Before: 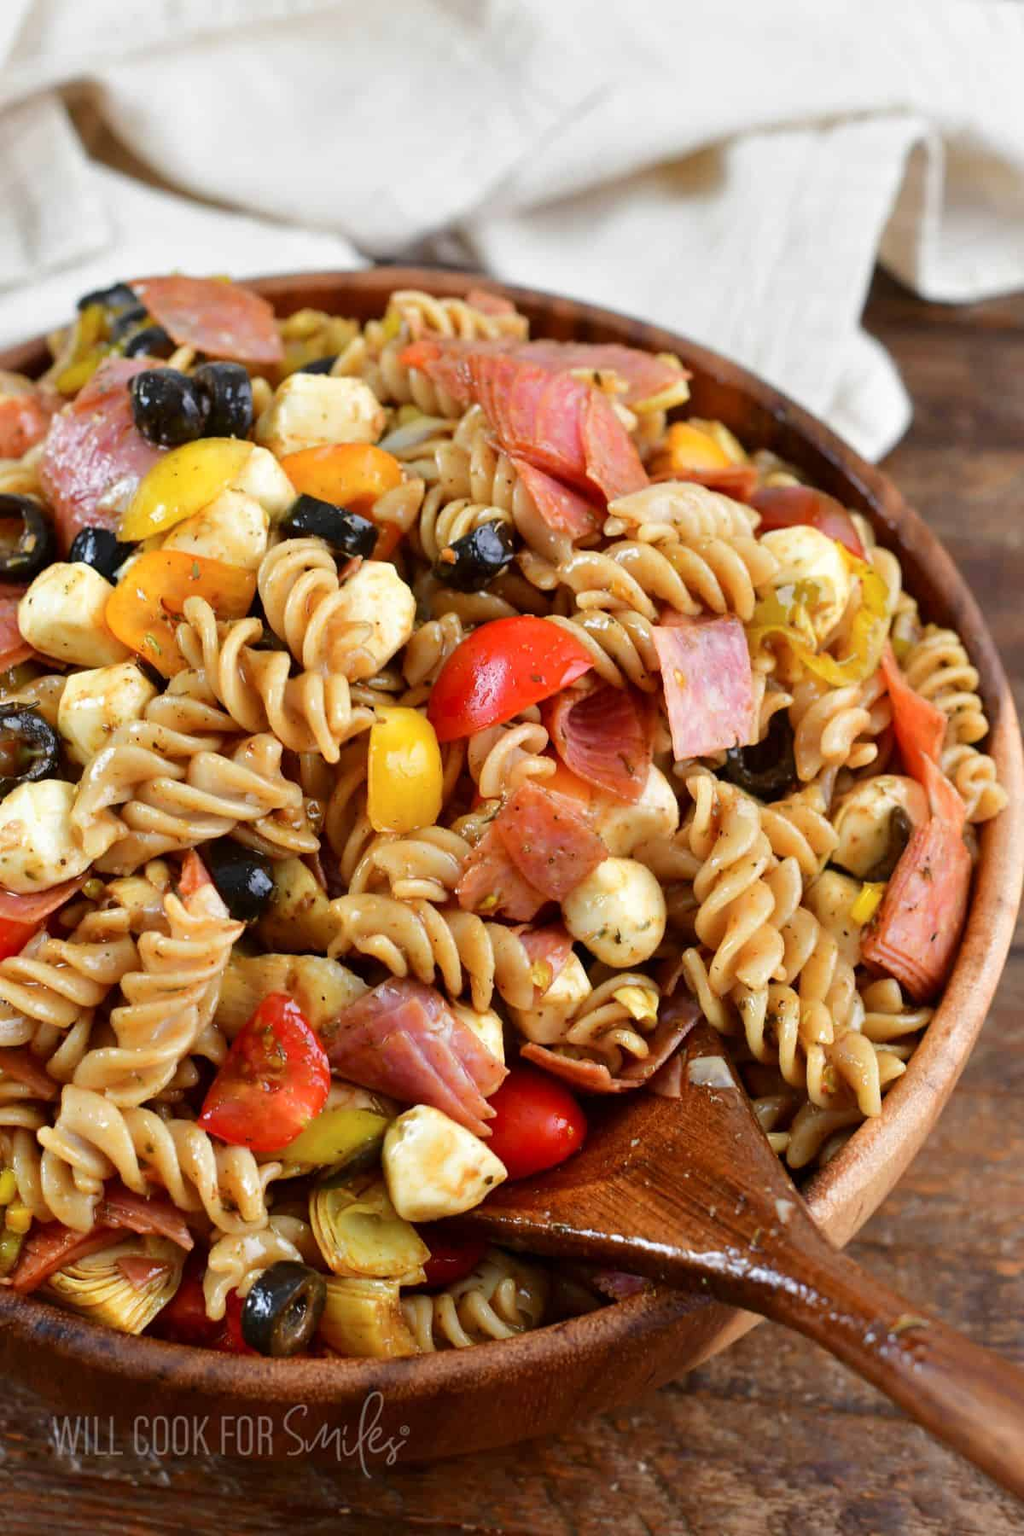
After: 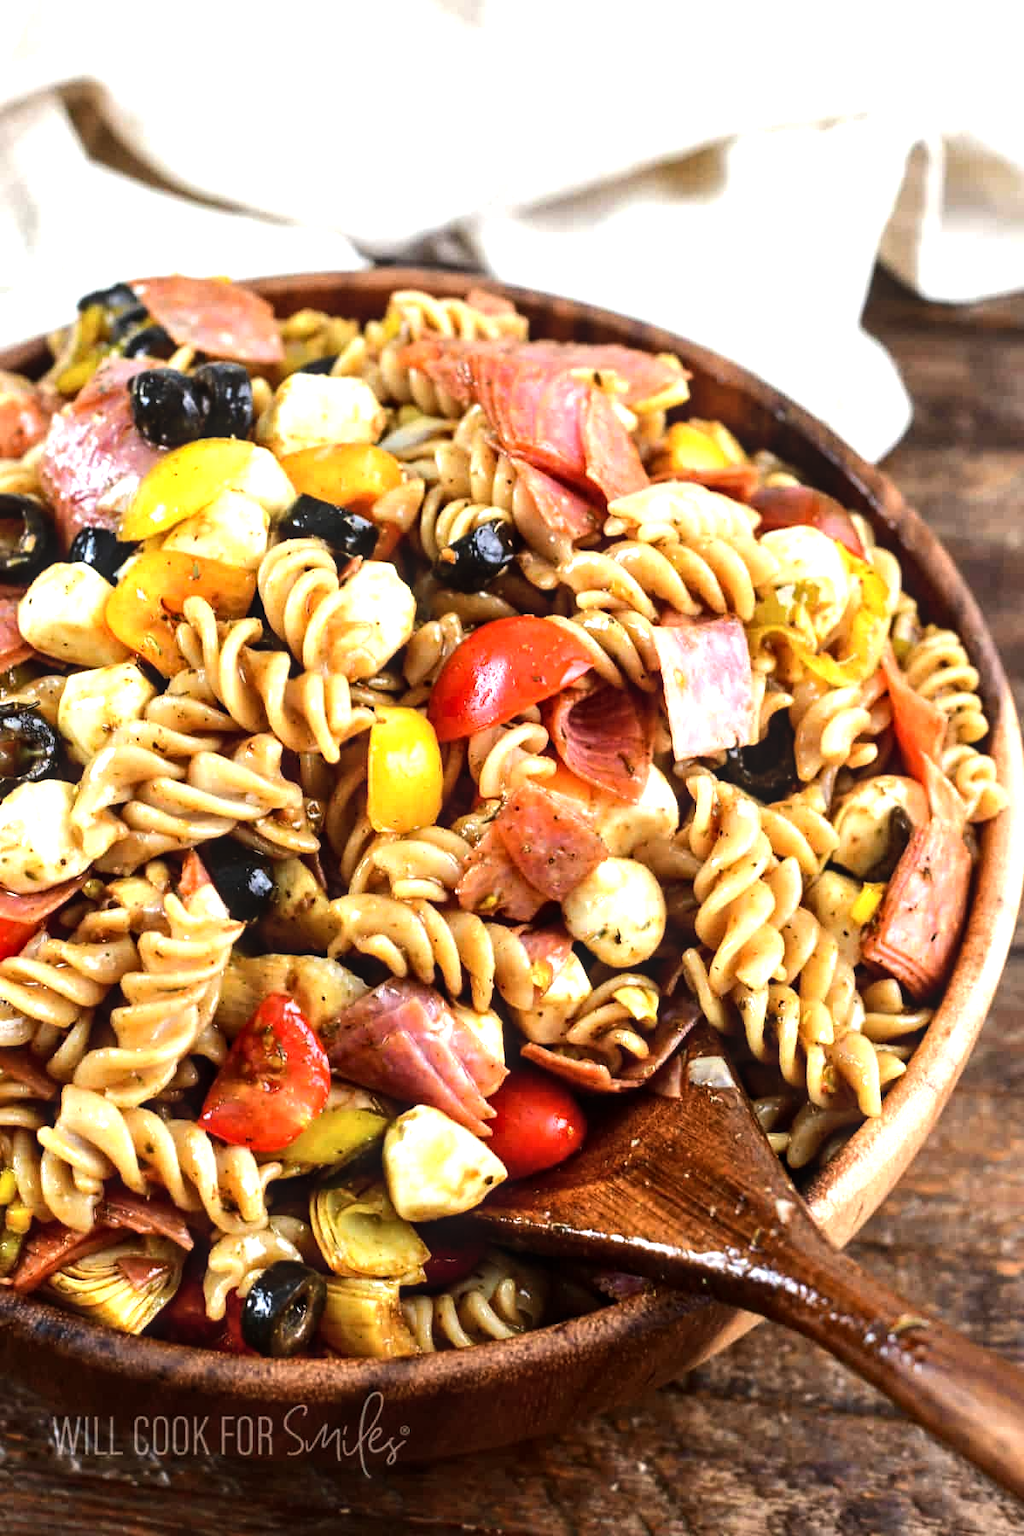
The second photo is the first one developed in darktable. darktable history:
local contrast: on, module defaults
tone equalizer: -8 EV -1.06 EV, -7 EV -0.988 EV, -6 EV -0.905 EV, -5 EV -0.538 EV, -3 EV 0.567 EV, -2 EV 0.854 EV, -1 EV 0.991 EV, +0 EV 1.06 EV, edges refinement/feathering 500, mask exposure compensation -1.57 EV, preserve details no
